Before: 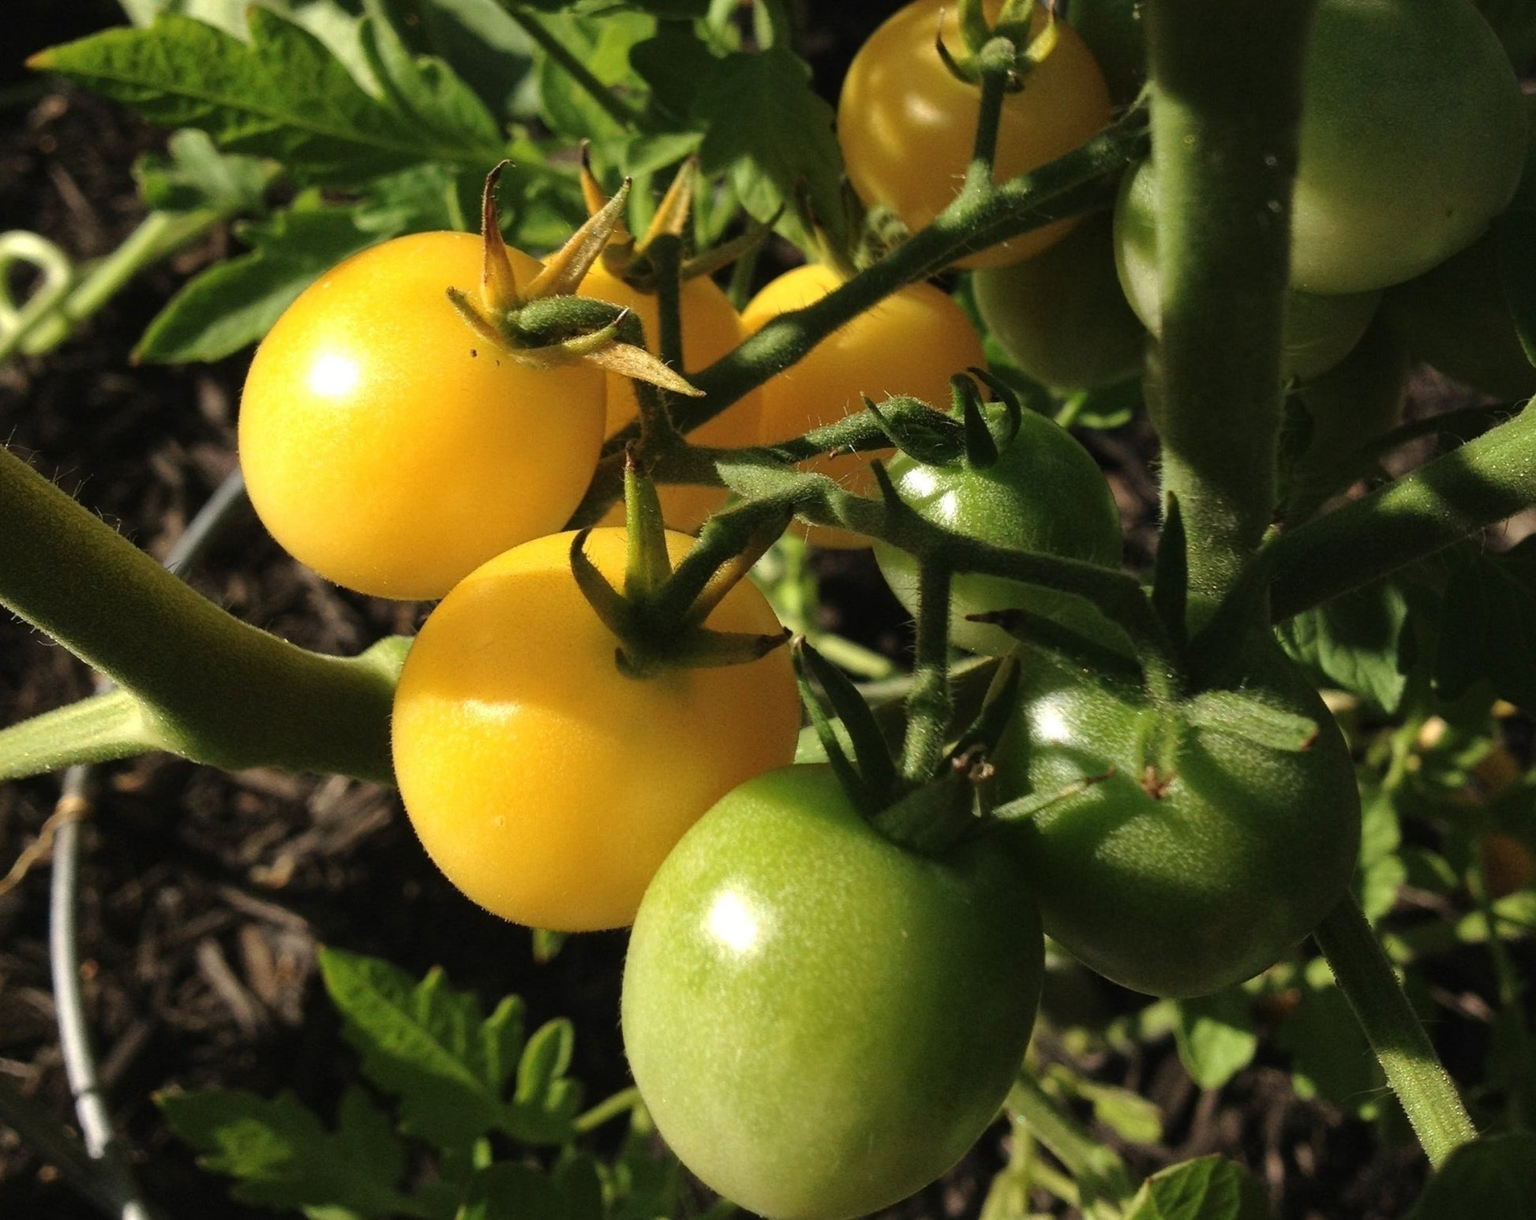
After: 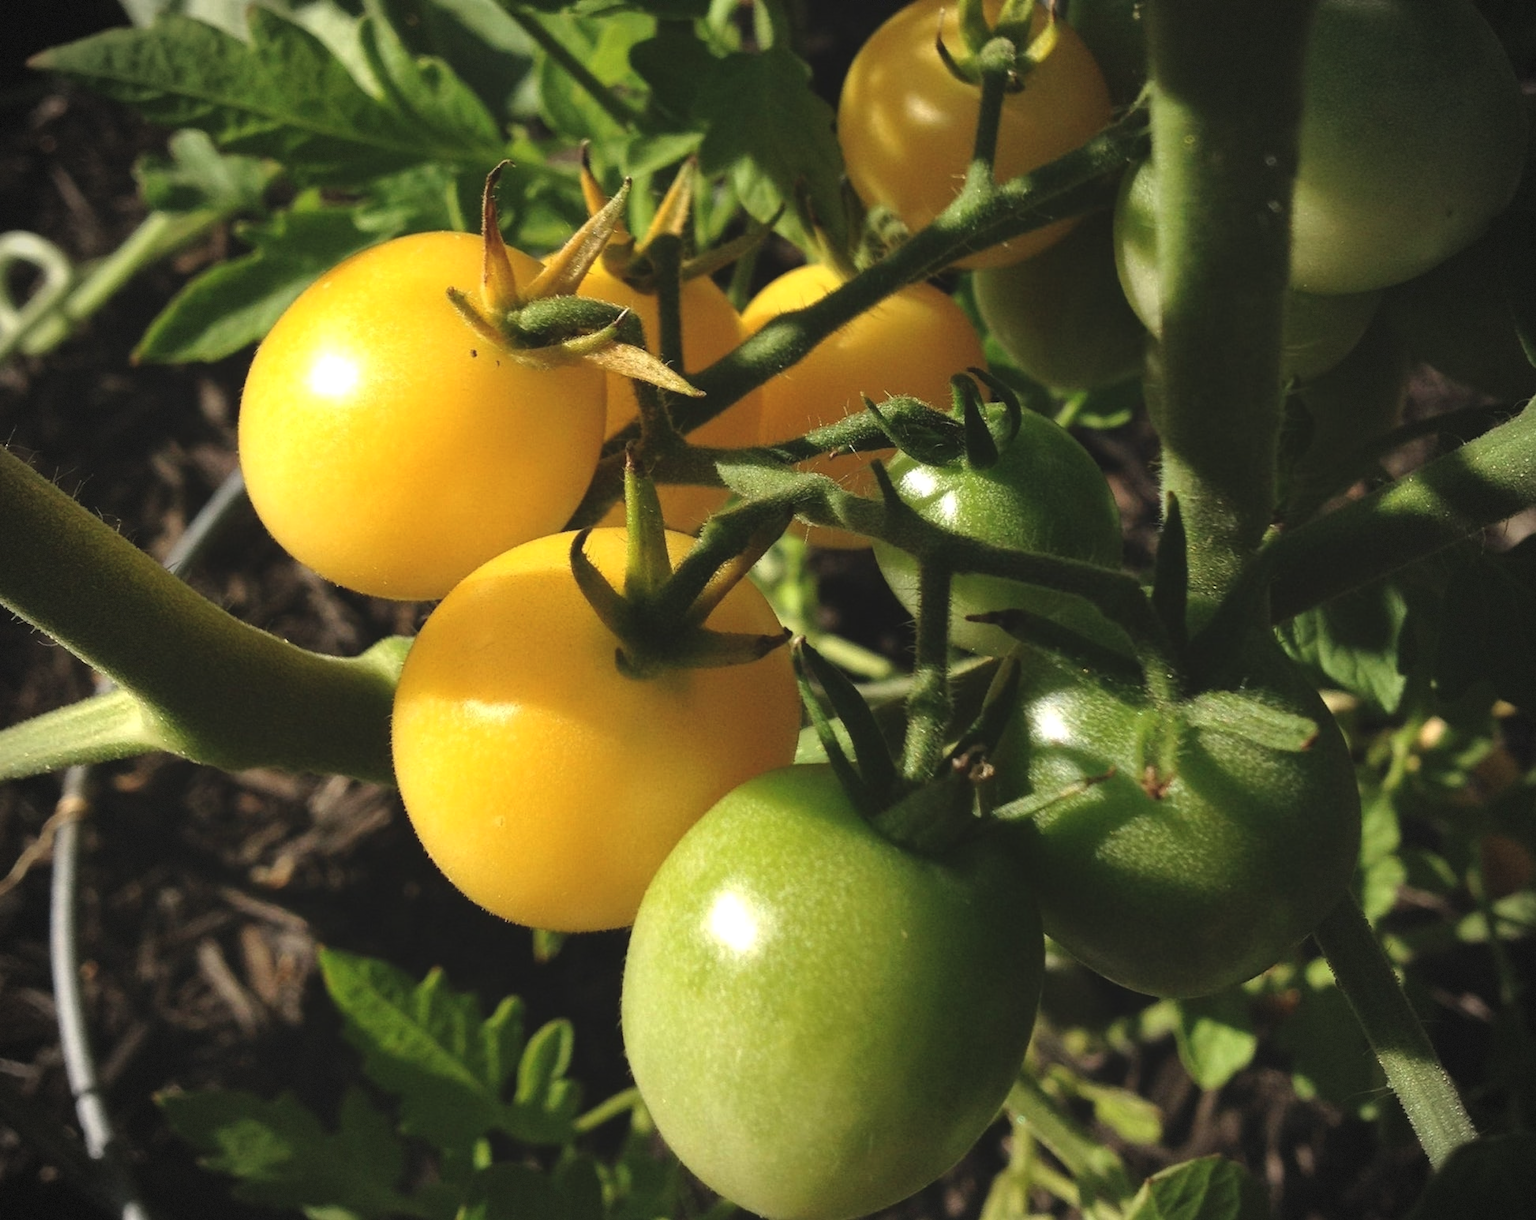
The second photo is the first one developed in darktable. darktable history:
exposure: black level correction -0.008, exposure 0.067 EV, compensate highlight preservation false
vignetting: dithering 8-bit output, unbound false
